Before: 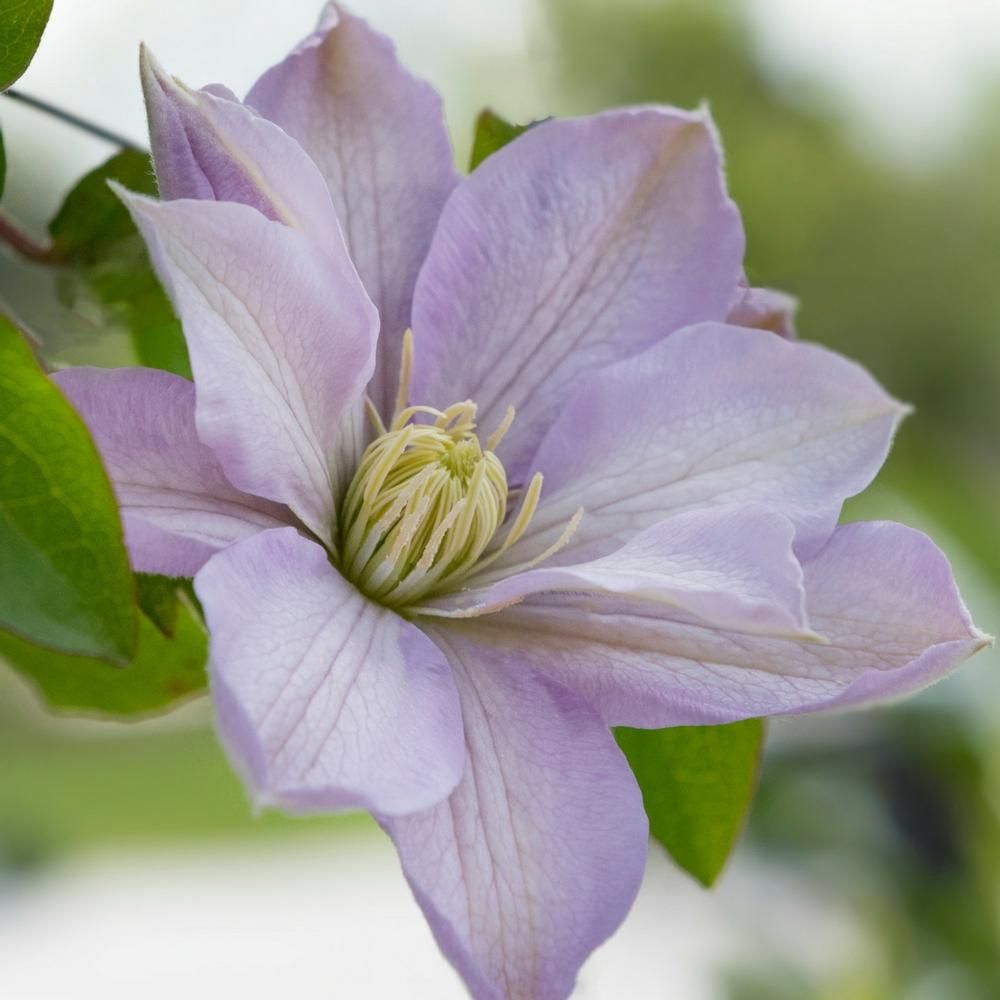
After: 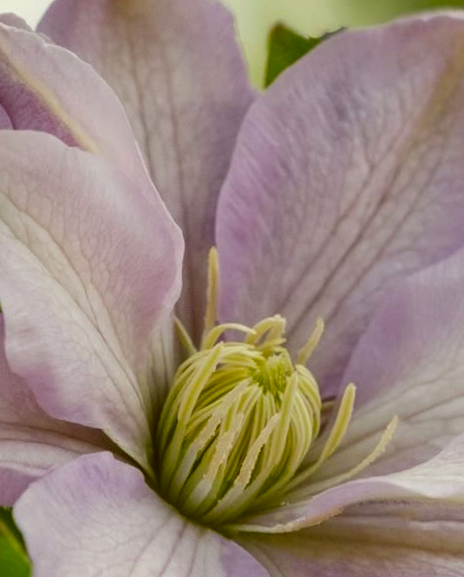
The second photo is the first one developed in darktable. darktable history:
crop: left 20.248%, top 10.86%, right 35.675%, bottom 34.321%
rotate and perspective: rotation -3.18°, automatic cropping off
exposure: compensate highlight preservation false
contrast brightness saturation: contrast 0.07, brightness -0.13, saturation 0.06
color correction: highlights a* -1.43, highlights b* 10.12, shadows a* 0.395, shadows b* 19.35
white balance: emerald 1
